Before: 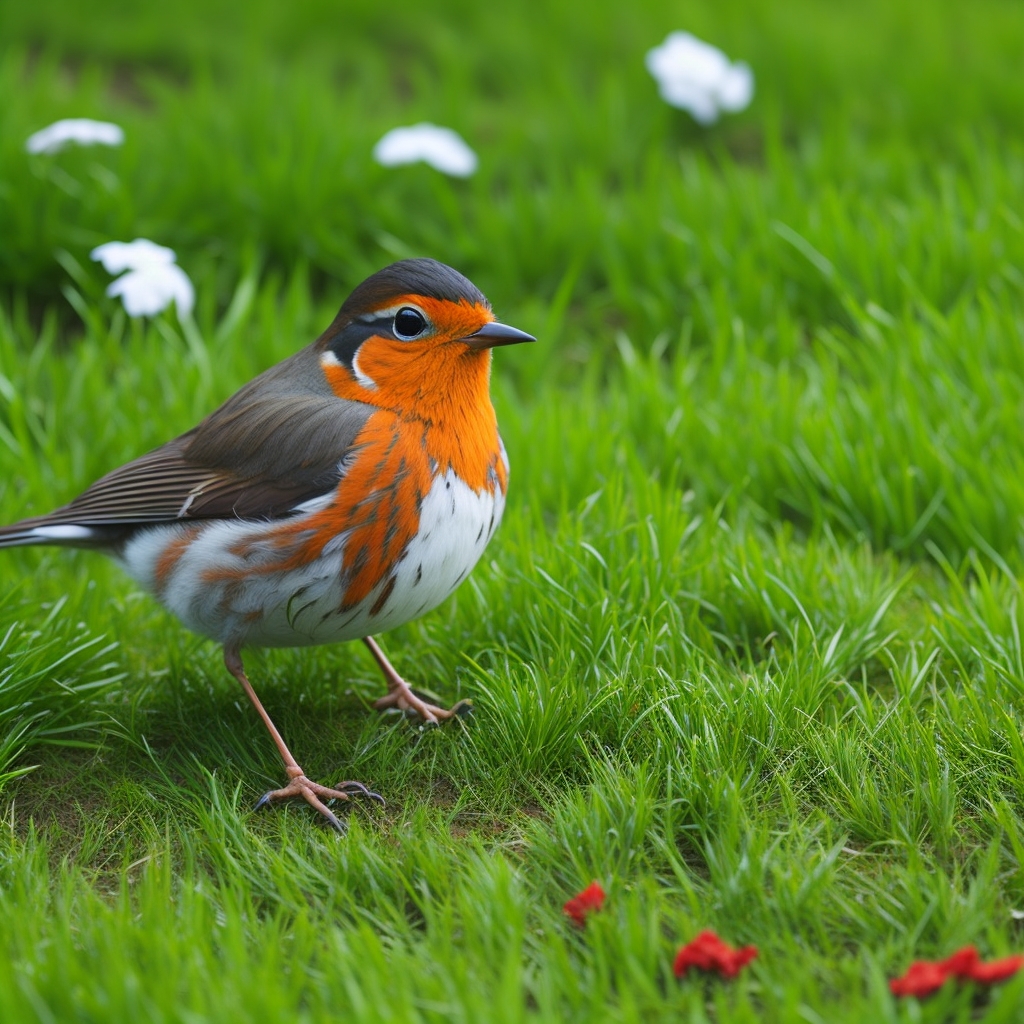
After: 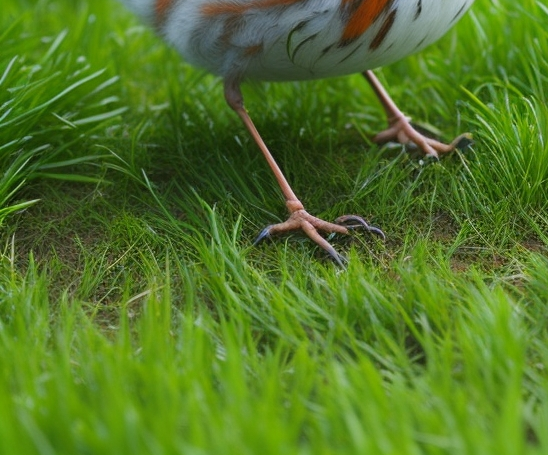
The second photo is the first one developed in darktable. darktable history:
crop and rotate: top 55.317%, right 46.424%, bottom 0.185%
